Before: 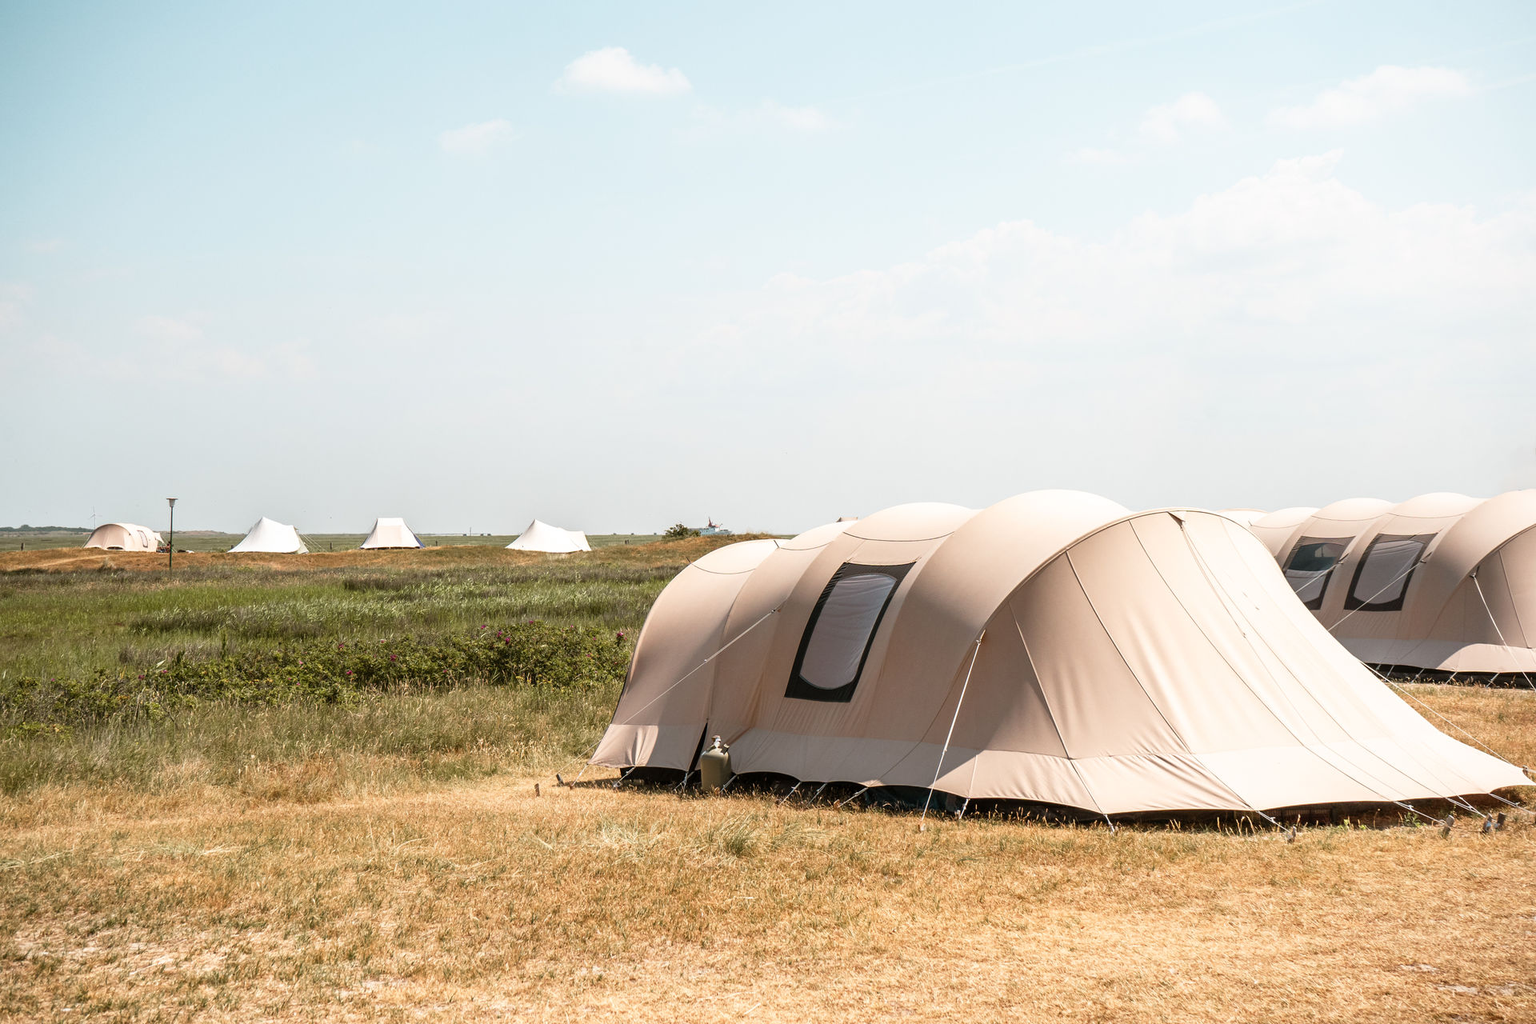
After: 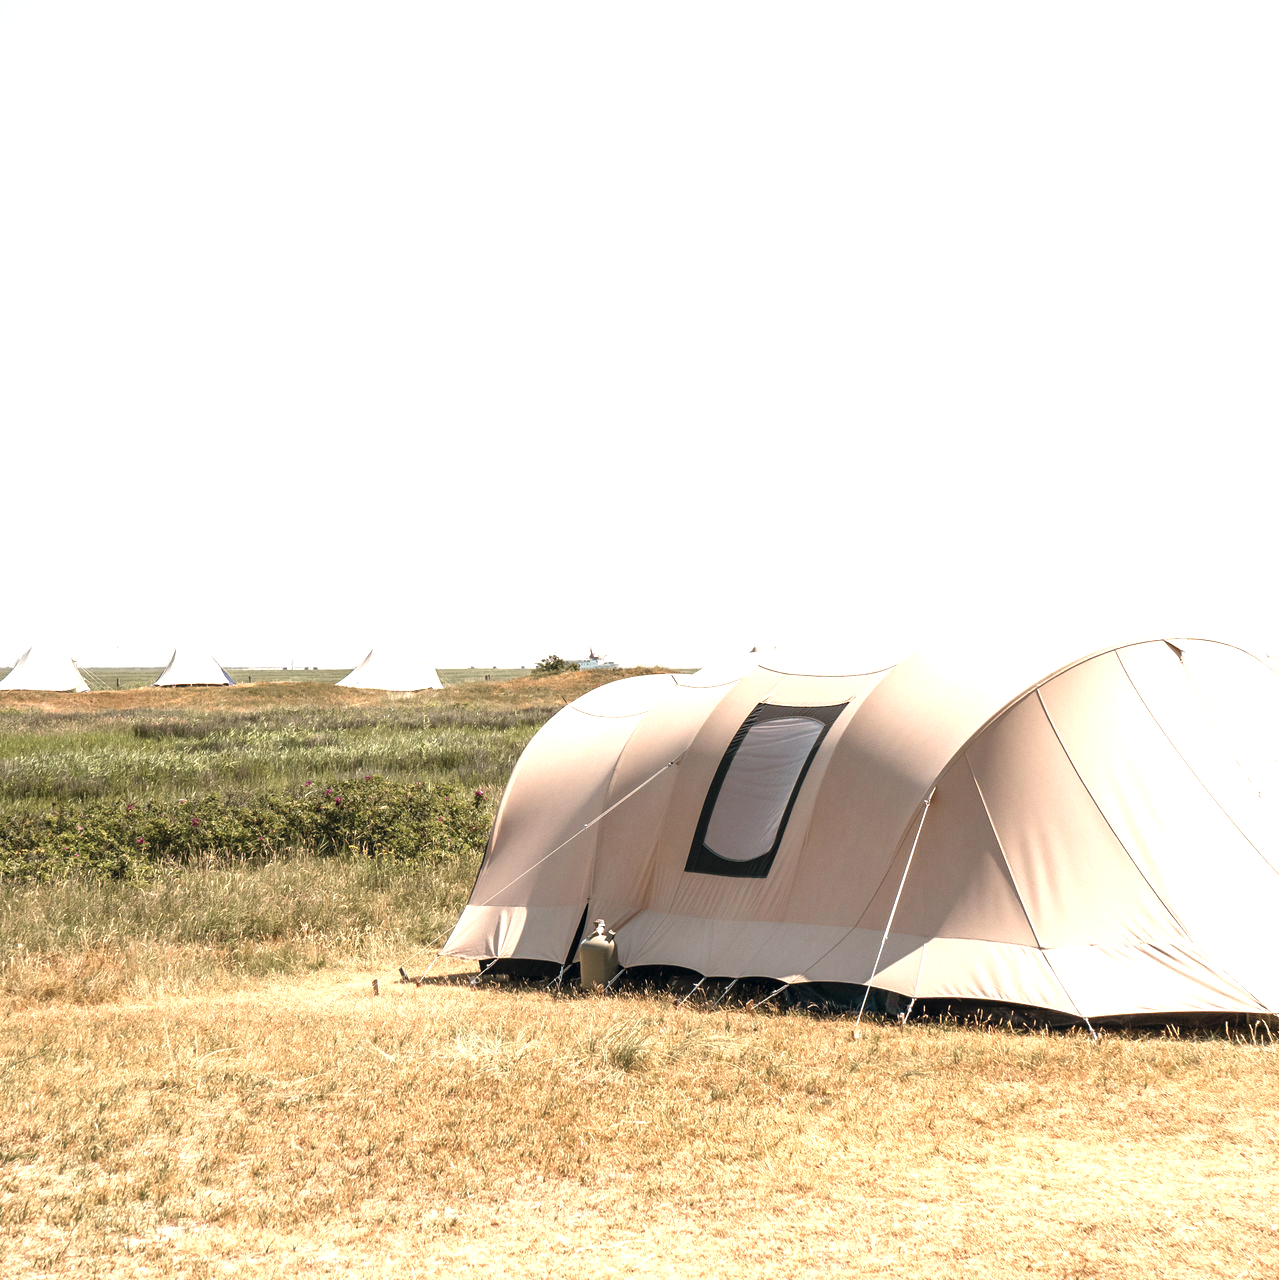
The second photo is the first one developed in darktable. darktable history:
crop: left 15.419%, right 17.914%
exposure: black level correction 0, exposure 0.7 EV, compensate exposure bias true, compensate highlight preservation false
color correction: highlights a* 2.75, highlights b* 5, shadows a* -2.04, shadows b* -4.84, saturation 0.8
